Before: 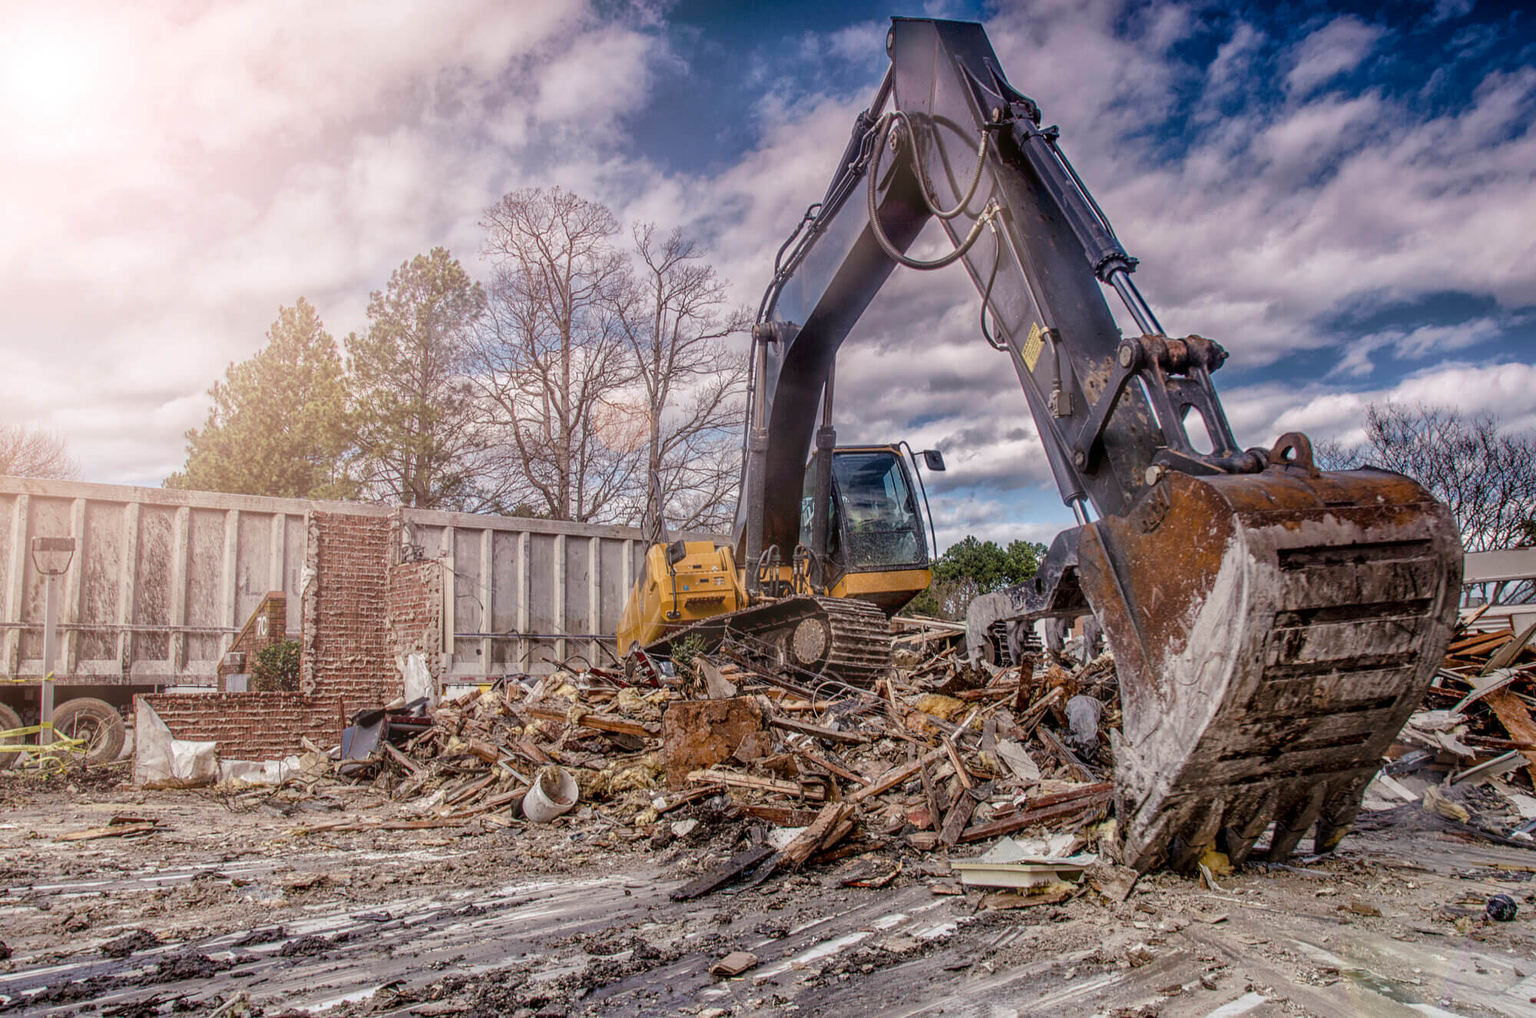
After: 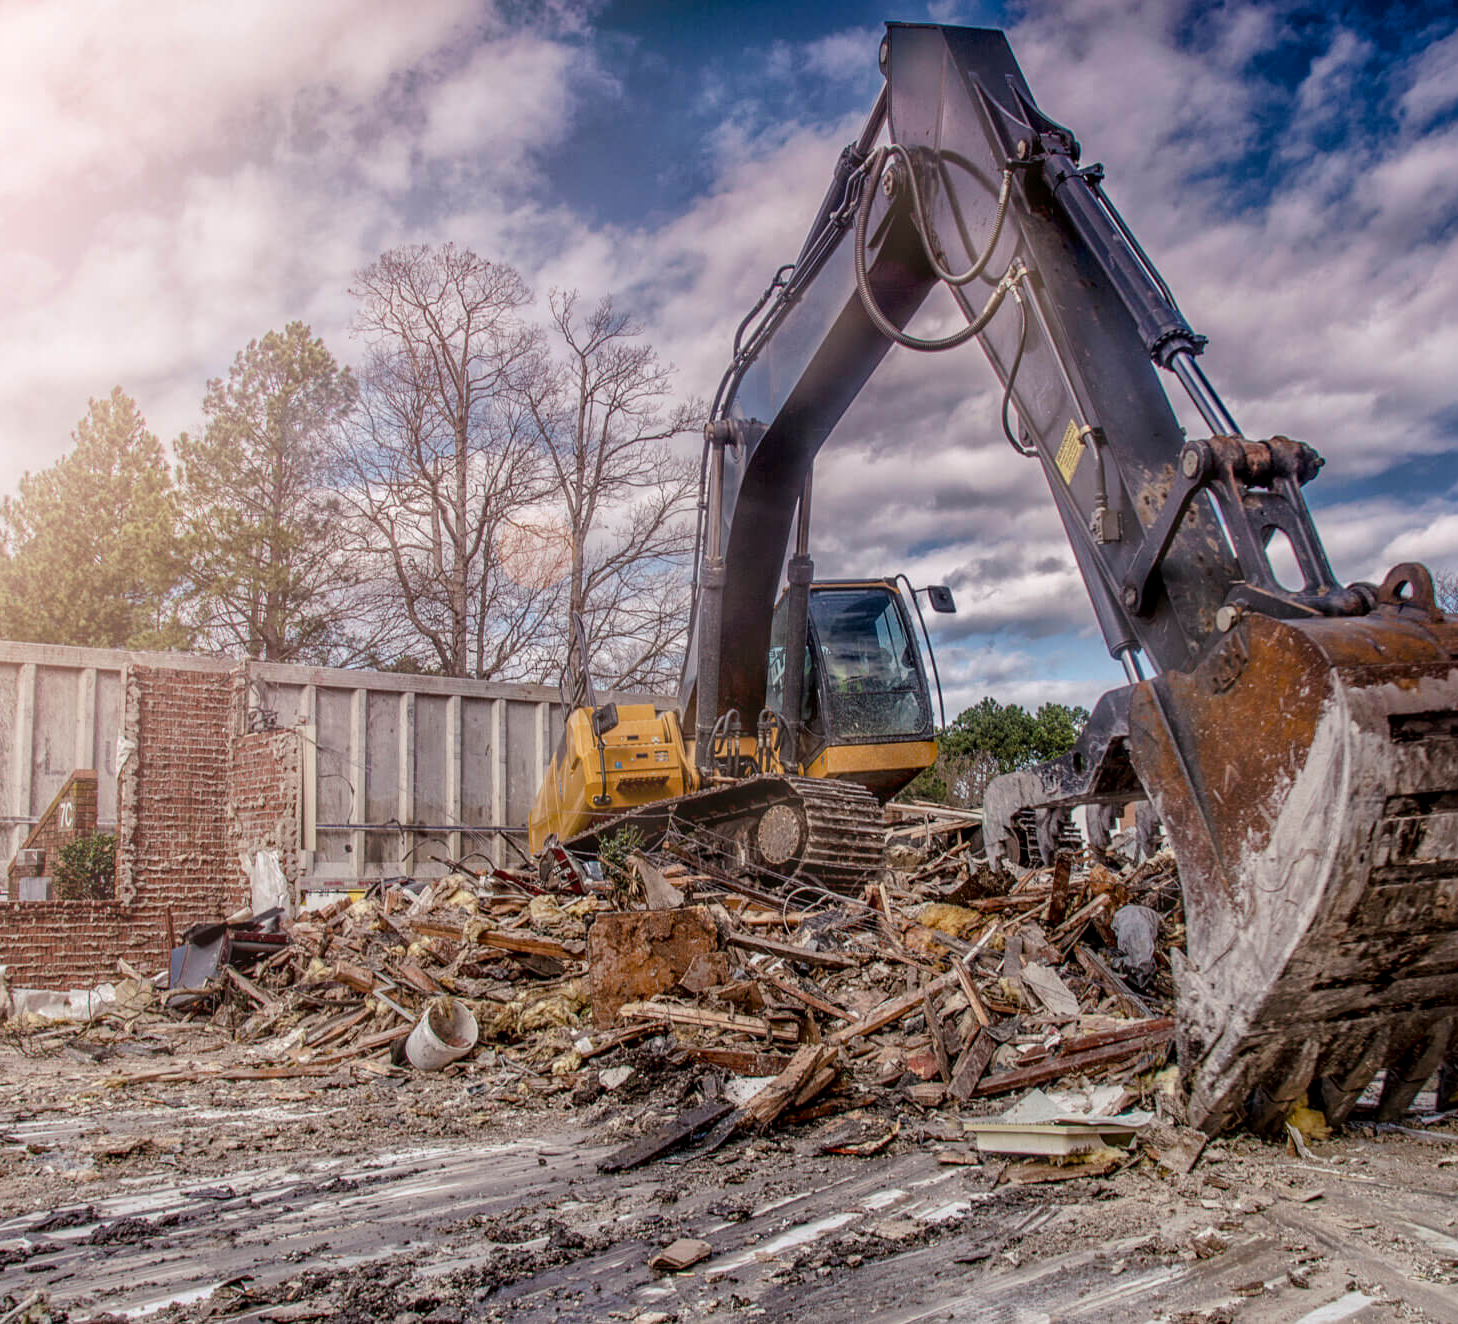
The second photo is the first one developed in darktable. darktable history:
exposure: black level correction 0.001, compensate highlight preservation false
crop: left 13.773%, top 0%, right 13.279%
